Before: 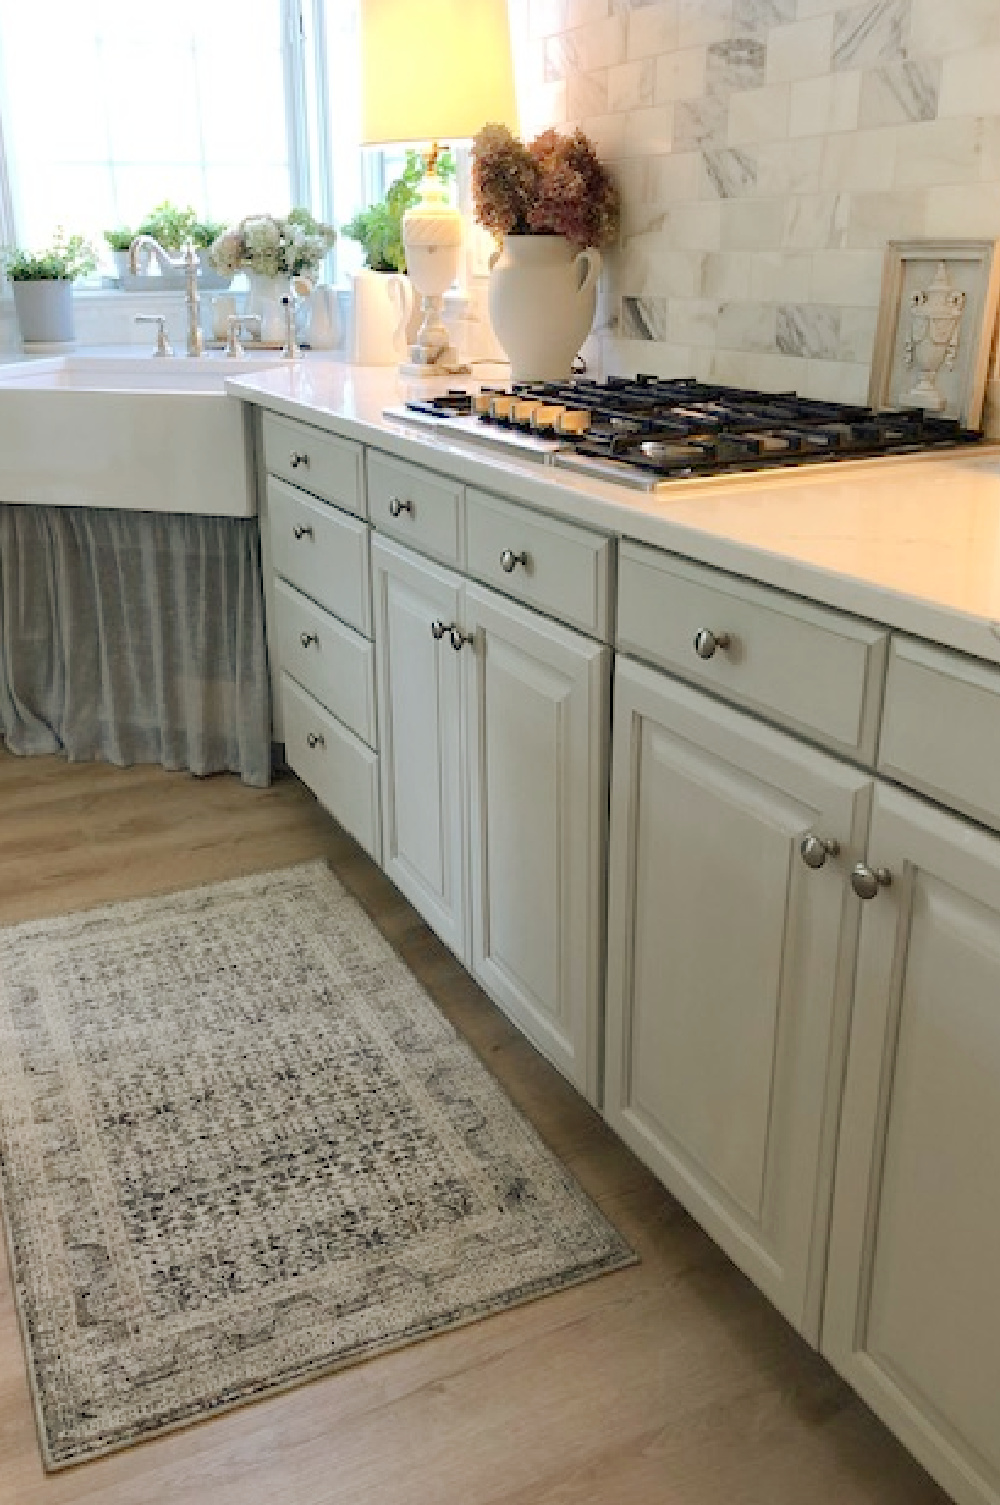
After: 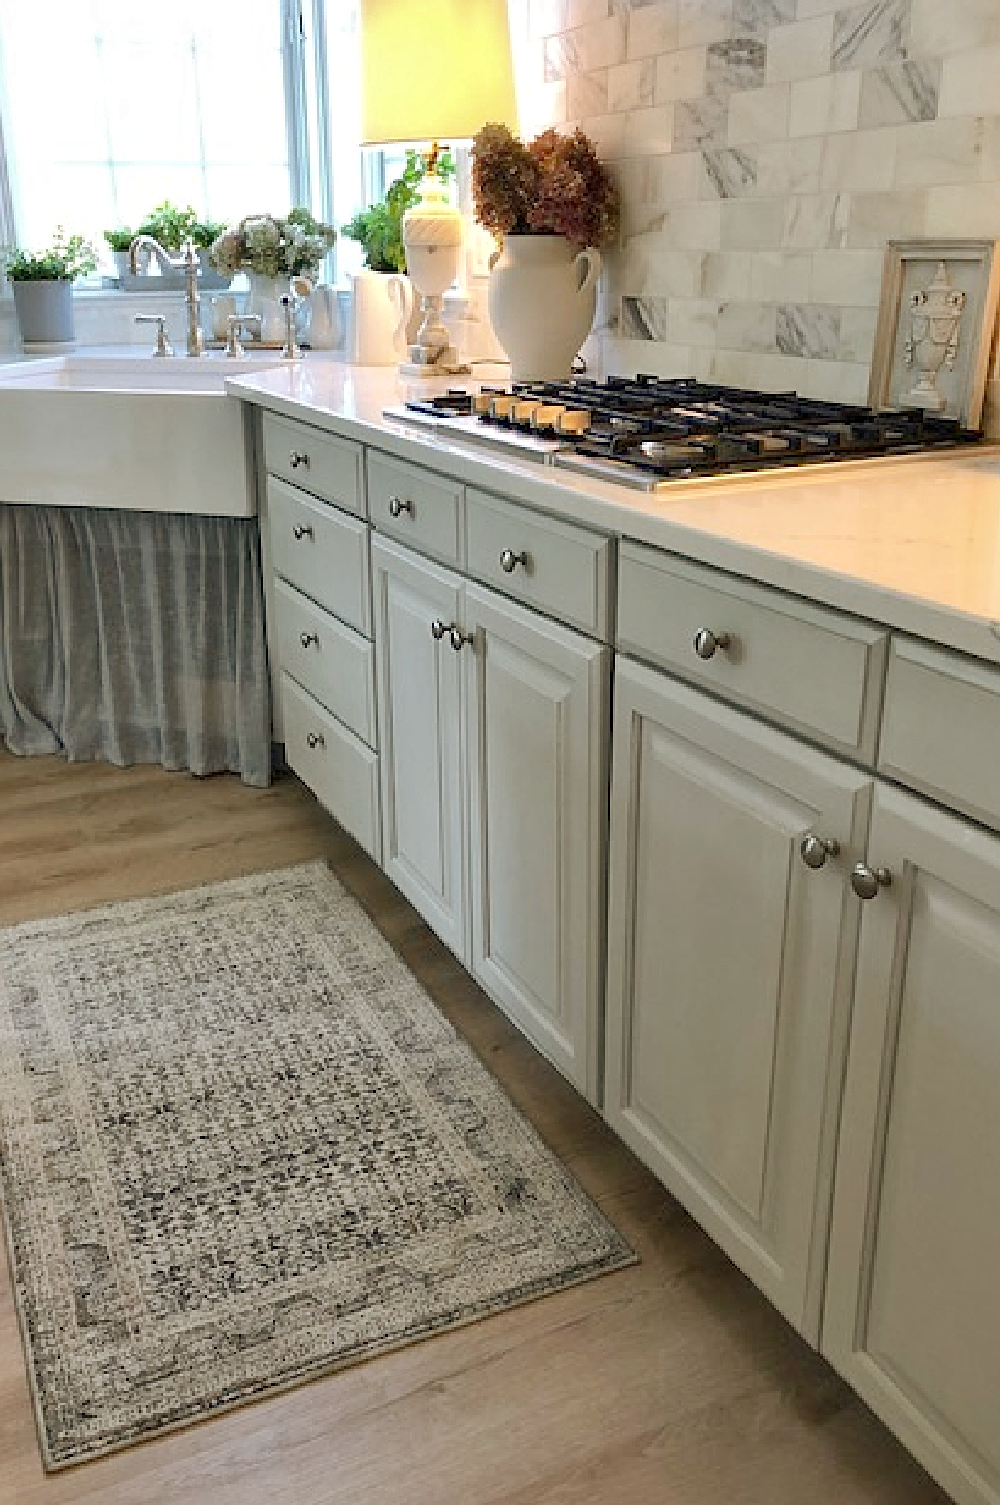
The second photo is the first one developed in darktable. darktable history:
shadows and highlights: shadows 58.15, soften with gaussian
local contrast: mode bilateral grid, contrast 20, coarseness 50, detail 119%, midtone range 0.2
sharpen: on, module defaults
